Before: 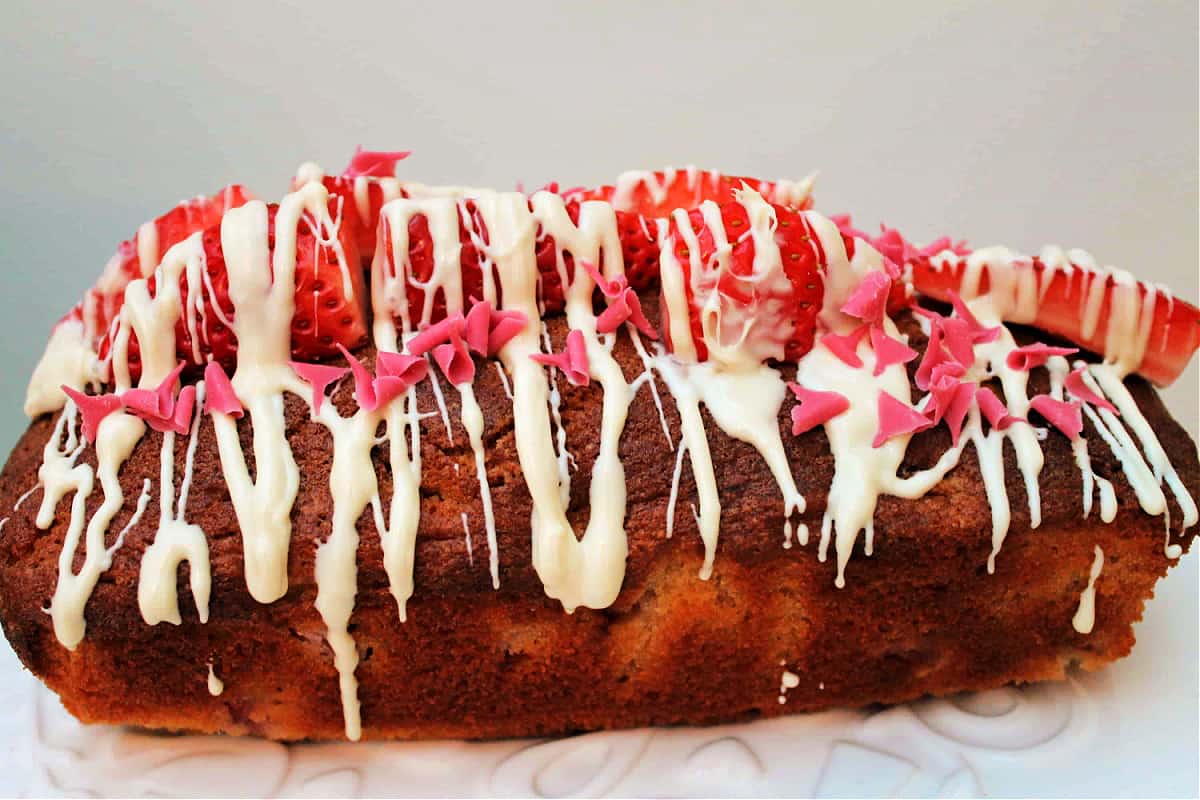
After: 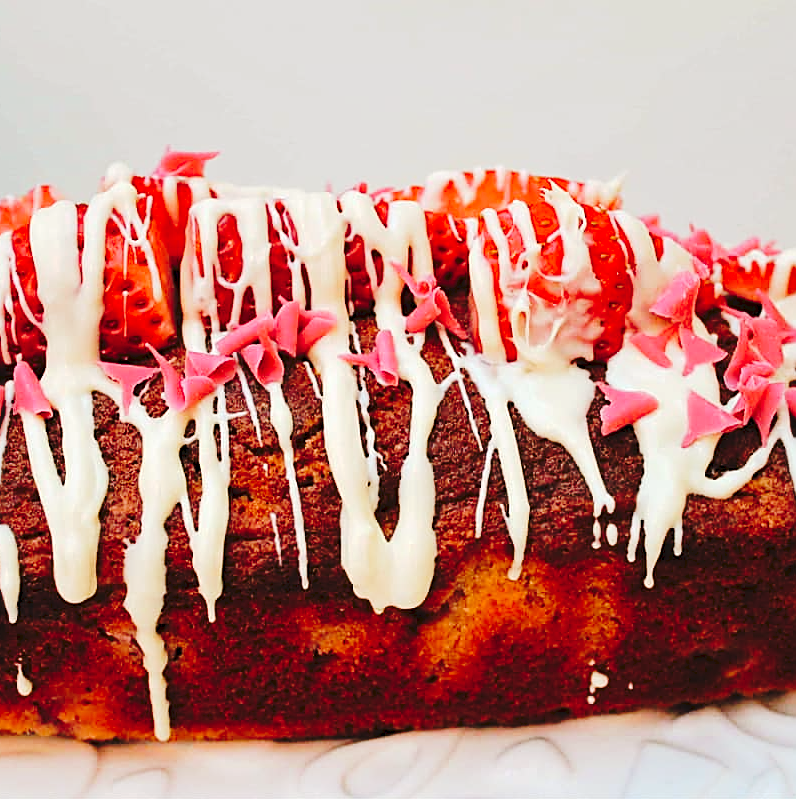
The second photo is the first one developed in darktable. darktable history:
exposure: compensate exposure bias true, compensate highlight preservation false
crop and rotate: left 15.985%, right 17.636%
sharpen: on, module defaults
tone curve: curves: ch0 [(0, 0) (0.003, 0.049) (0.011, 0.052) (0.025, 0.057) (0.044, 0.069) (0.069, 0.076) (0.1, 0.09) (0.136, 0.111) (0.177, 0.15) (0.224, 0.197) (0.277, 0.267) (0.335, 0.366) (0.399, 0.477) (0.468, 0.561) (0.543, 0.651) (0.623, 0.733) (0.709, 0.804) (0.801, 0.869) (0.898, 0.924) (1, 1)], preserve colors none
